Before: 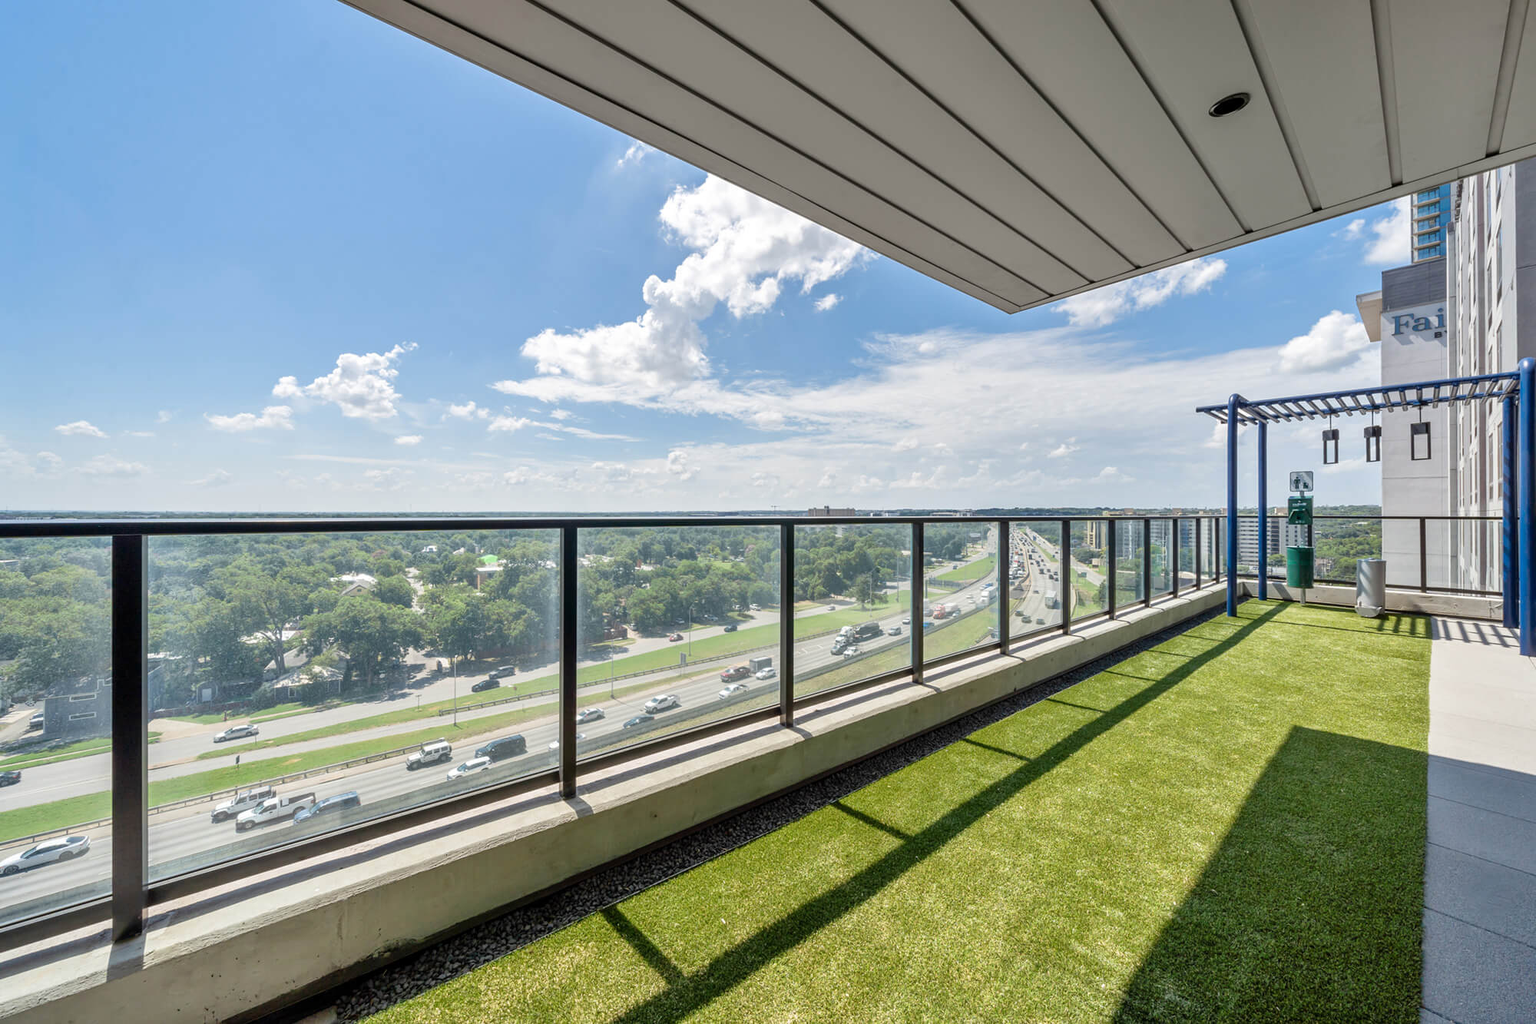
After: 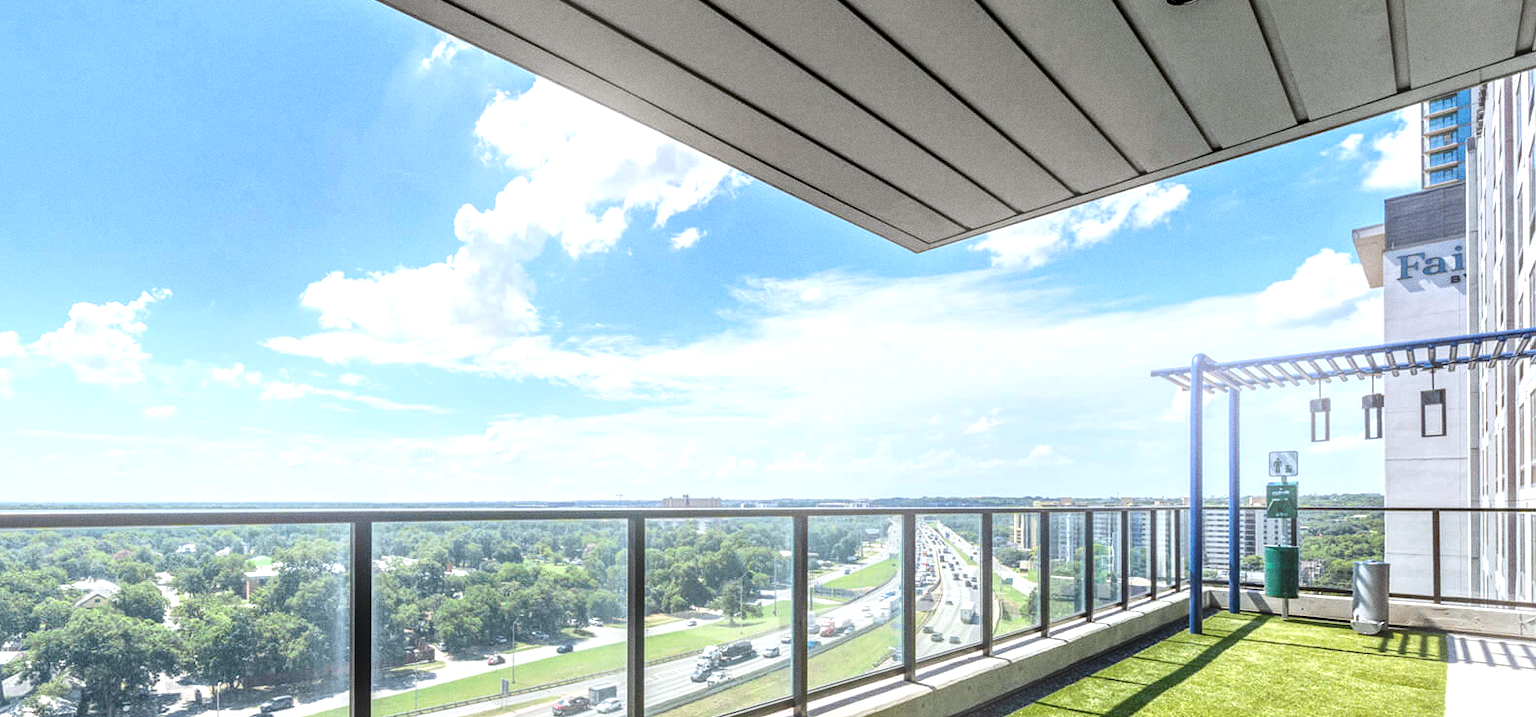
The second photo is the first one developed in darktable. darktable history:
haze removal: compatibility mode true, adaptive false
crop: left 18.38%, top 11.092%, right 2.134%, bottom 33.217%
bloom: size 15%, threshold 97%, strength 7%
white balance: red 0.974, blue 1.044
local contrast: on, module defaults
grain: coarseness 0.09 ISO
tone equalizer: -8 EV -0.75 EV, -7 EV -0.7 EV, -6 EV -0.6 EV, -5 EV -0.4 EV, -3 EV 0.4 EV, -2 EV 0.6 EV, -1 EV 0.7 EV, +0 EV 0.75 EV, edges refinement/feathering 500, mask exposure compensation -1.57 EV, preserve details no
